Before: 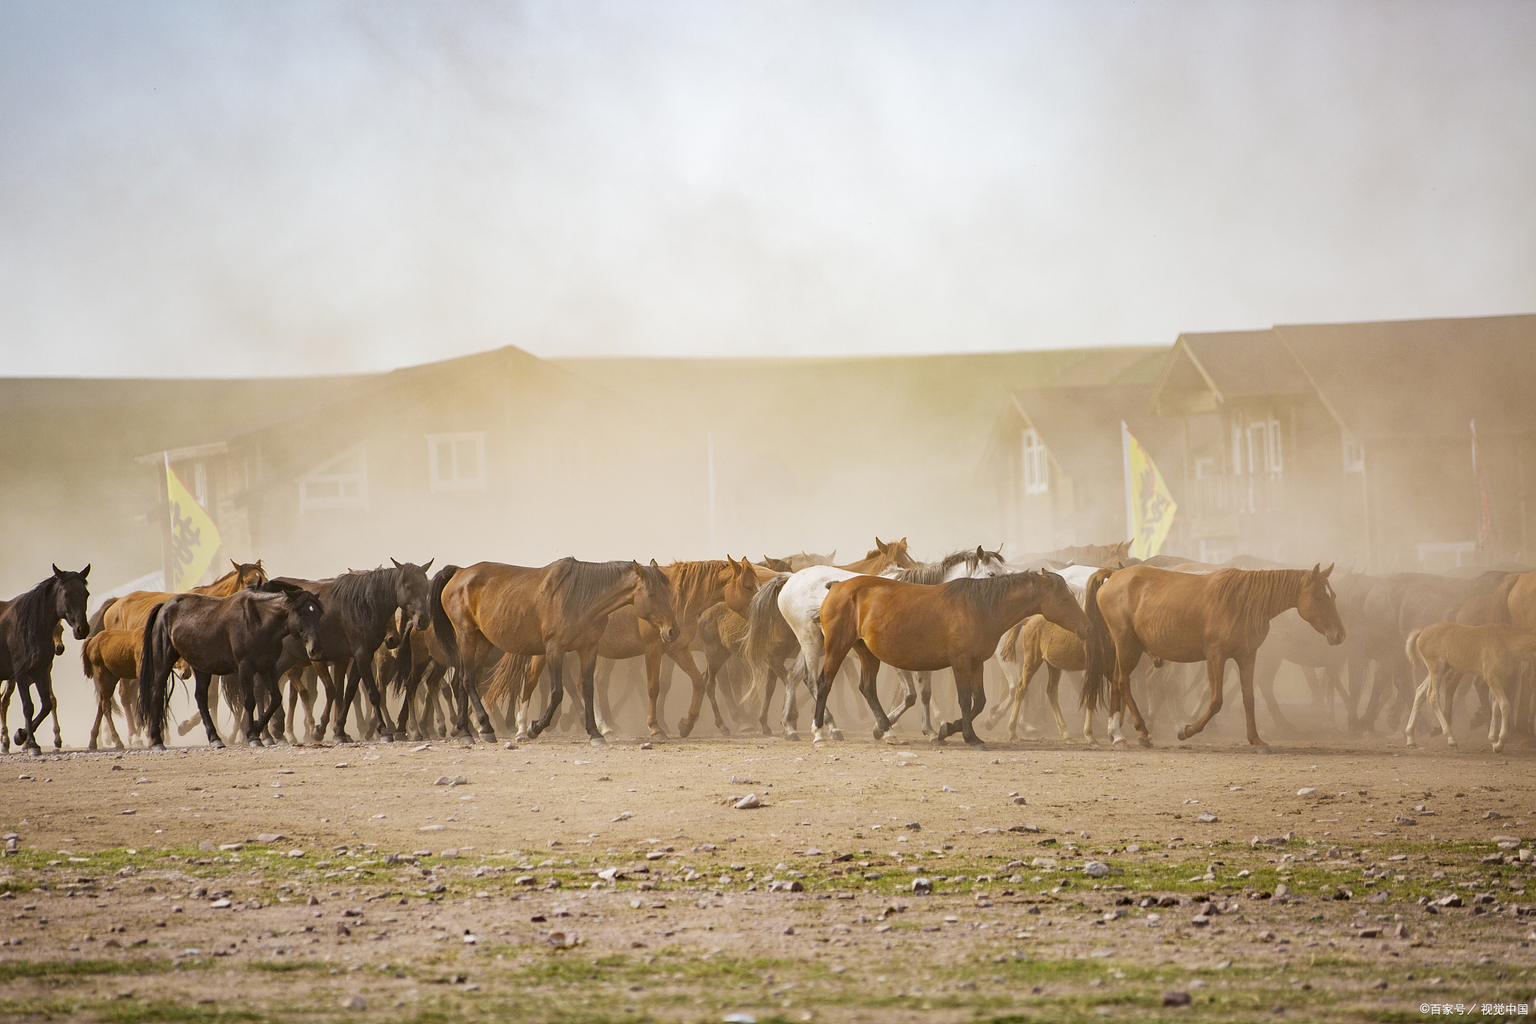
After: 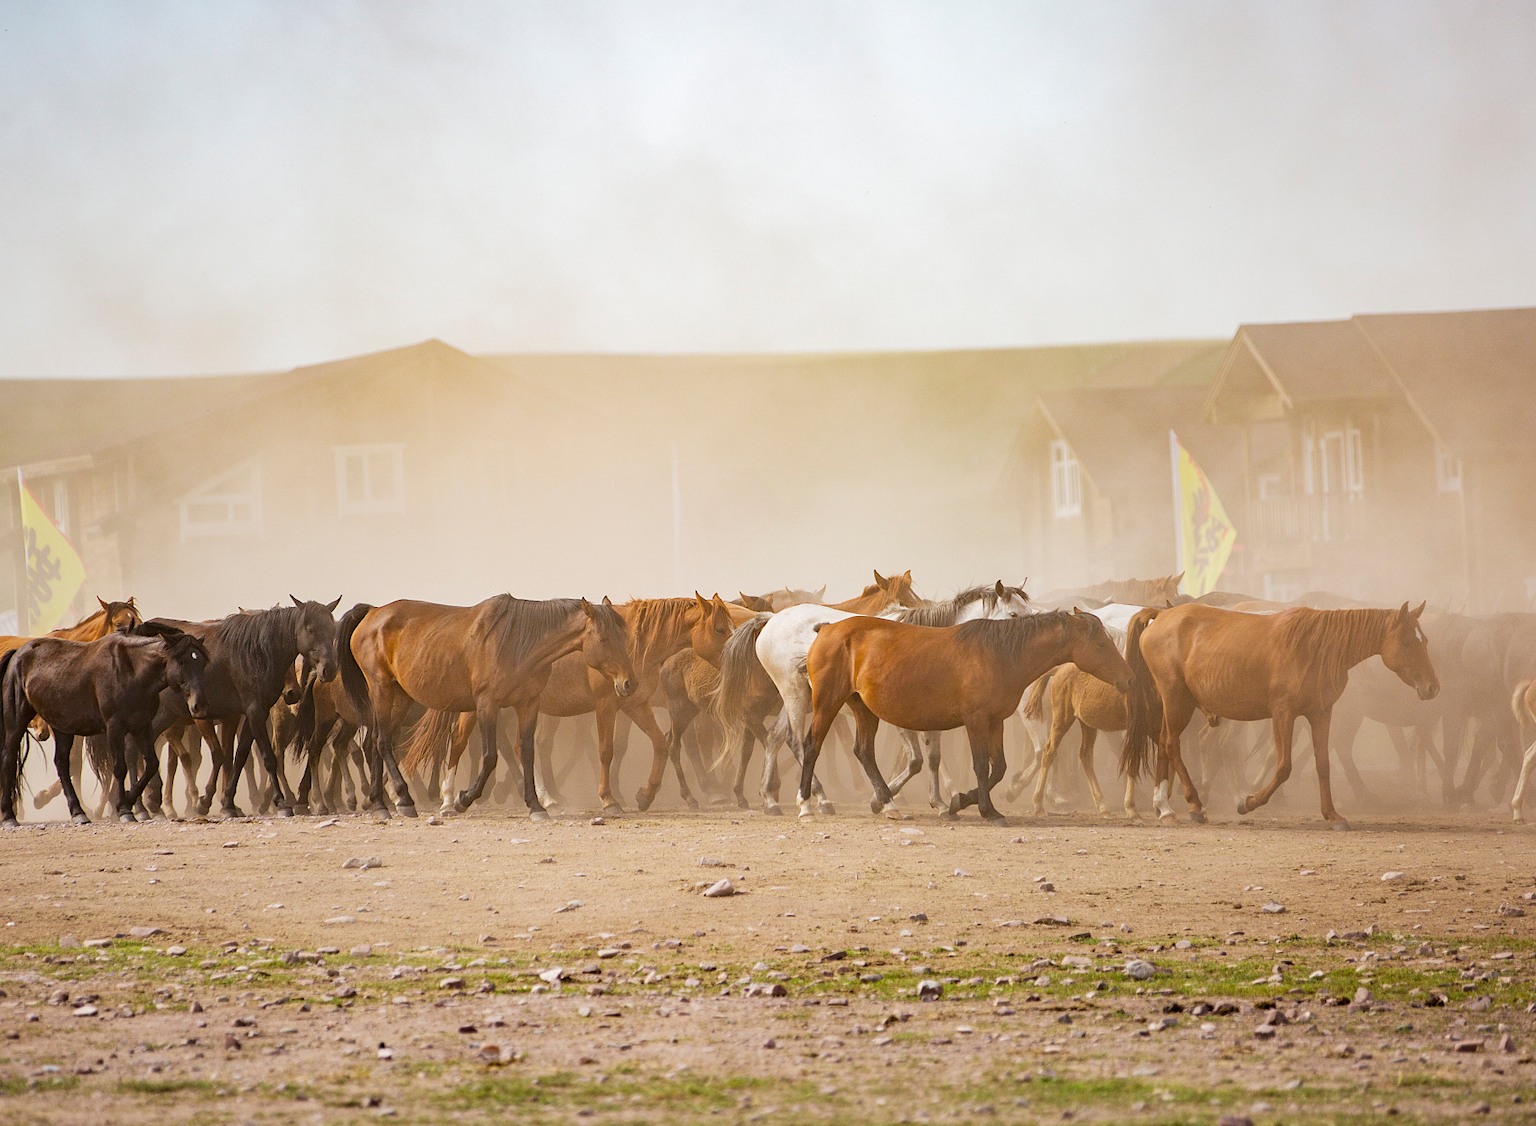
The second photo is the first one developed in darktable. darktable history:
crop: left 9.767%, top 6.247%, right 7.147%, bottom 2.296%
